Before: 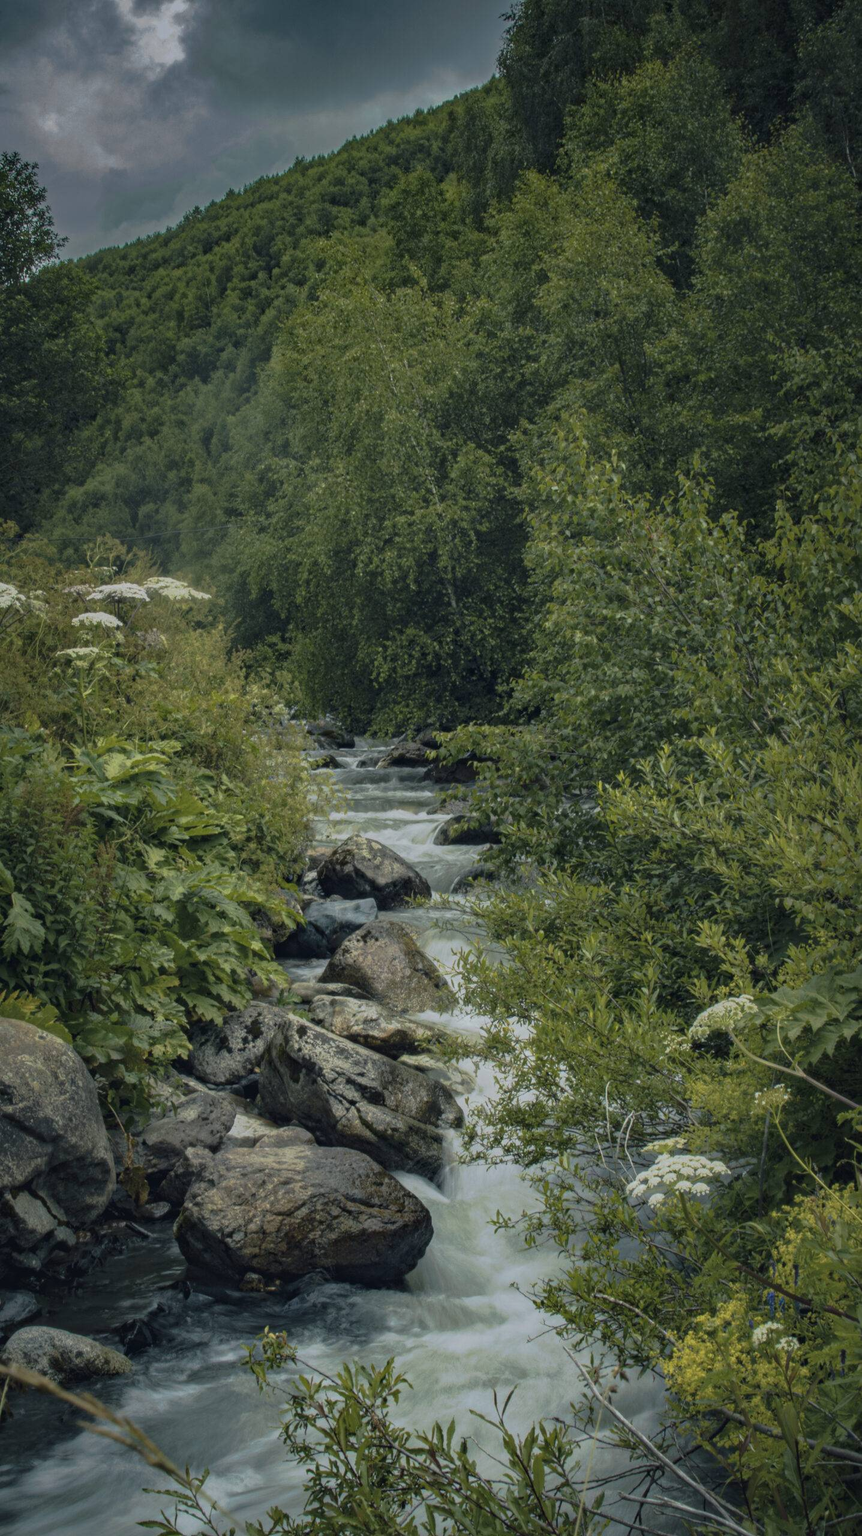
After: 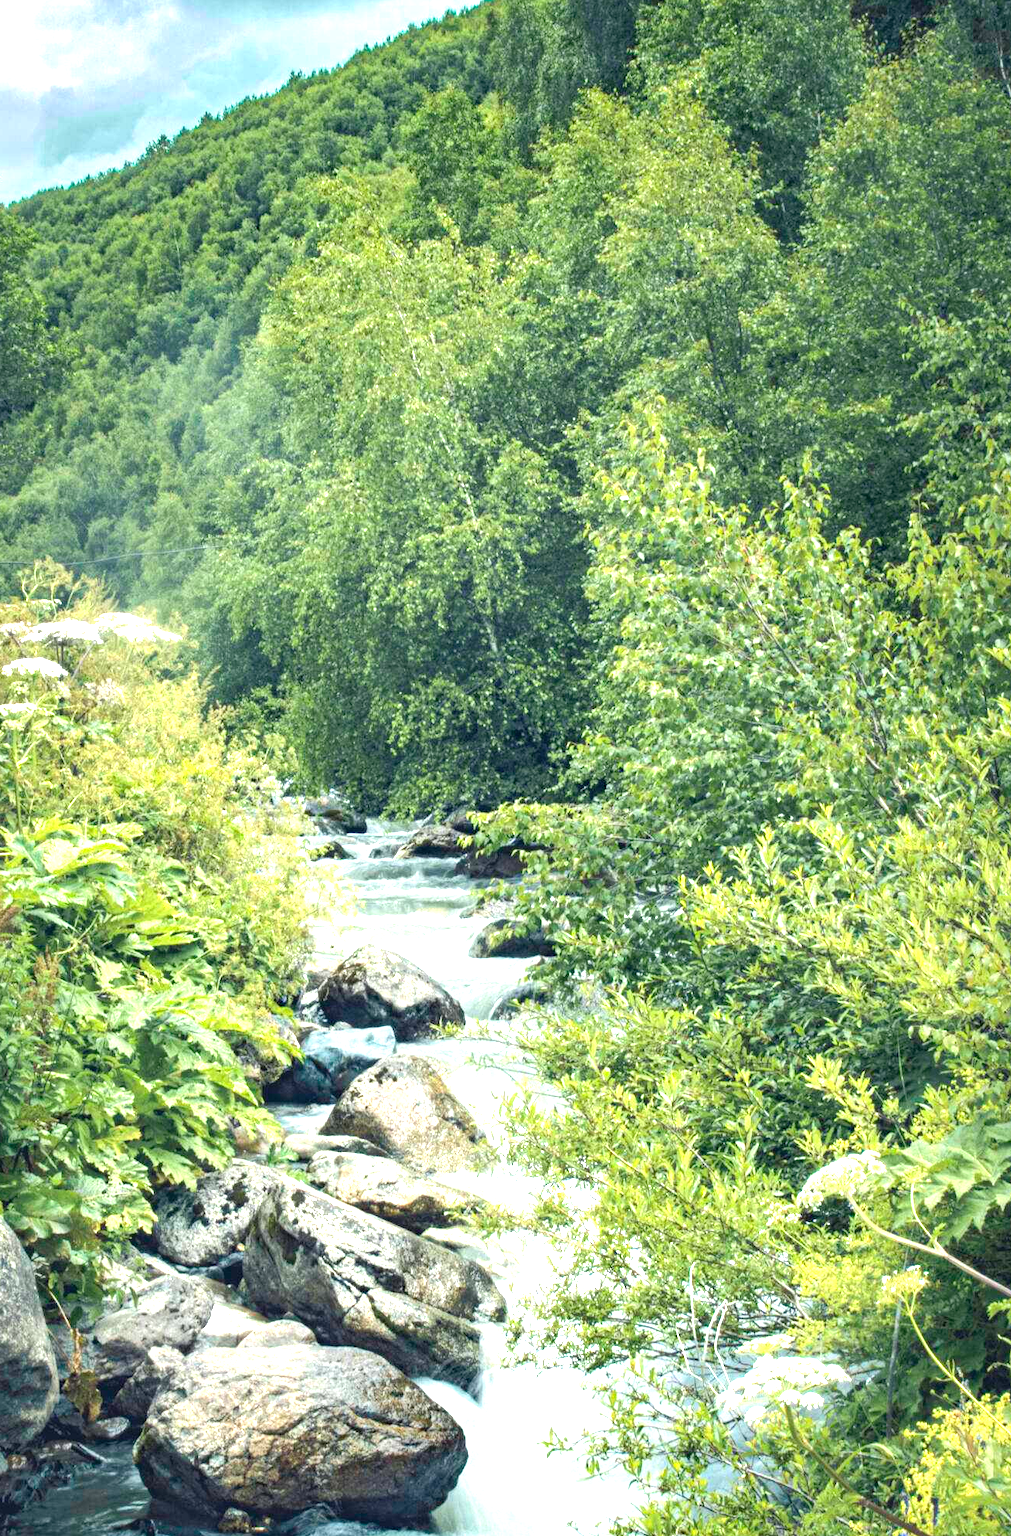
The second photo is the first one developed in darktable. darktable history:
exposure: black level correction 0, exposure 1.975 EV, compensate exposure bias true, compensate highlight preservation false
crop: left 8.155%, top 6.611%, bottom 15.385%
